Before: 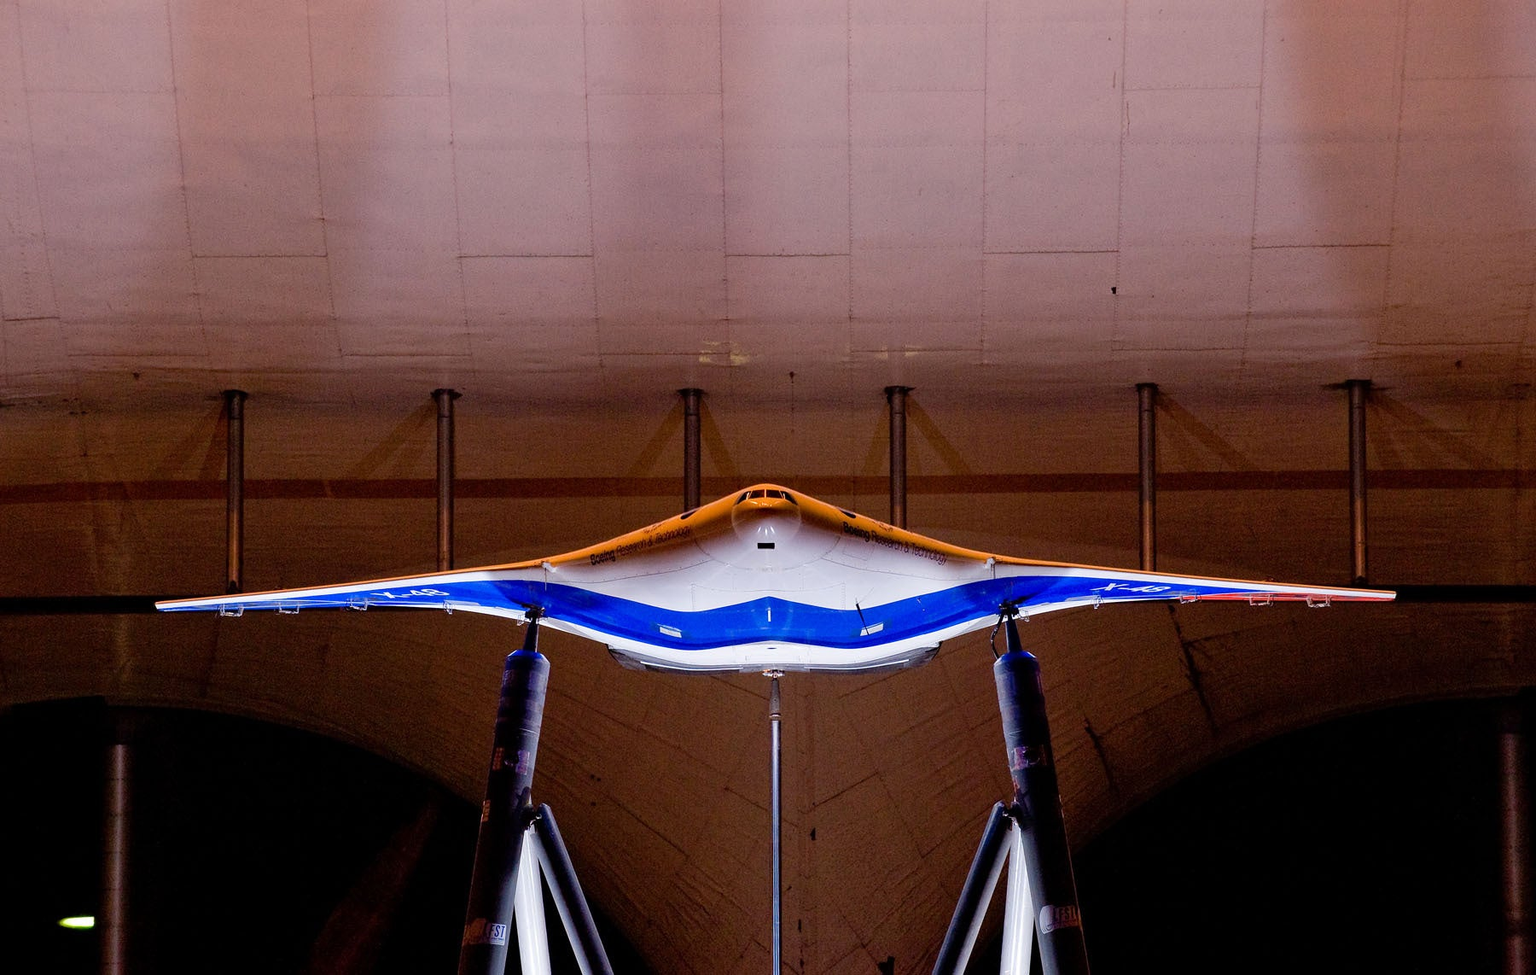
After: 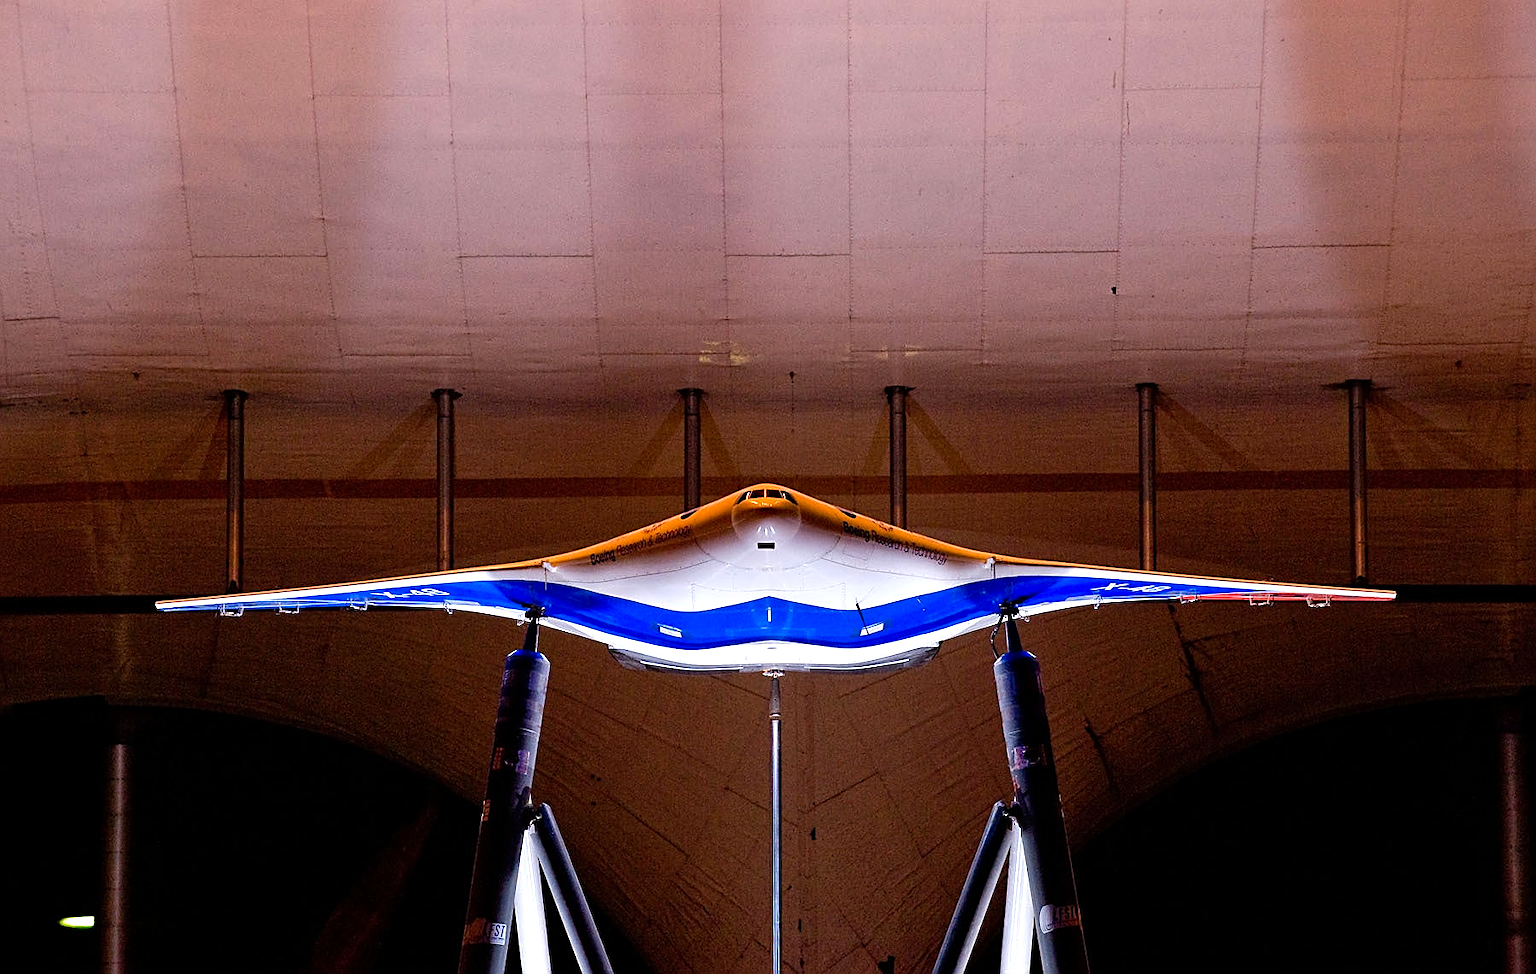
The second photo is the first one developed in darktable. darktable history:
sharpen: on, module defaults
exposure: exposure 0.2 EV, compensate highlight preservation false
color balance: contrast 10%
